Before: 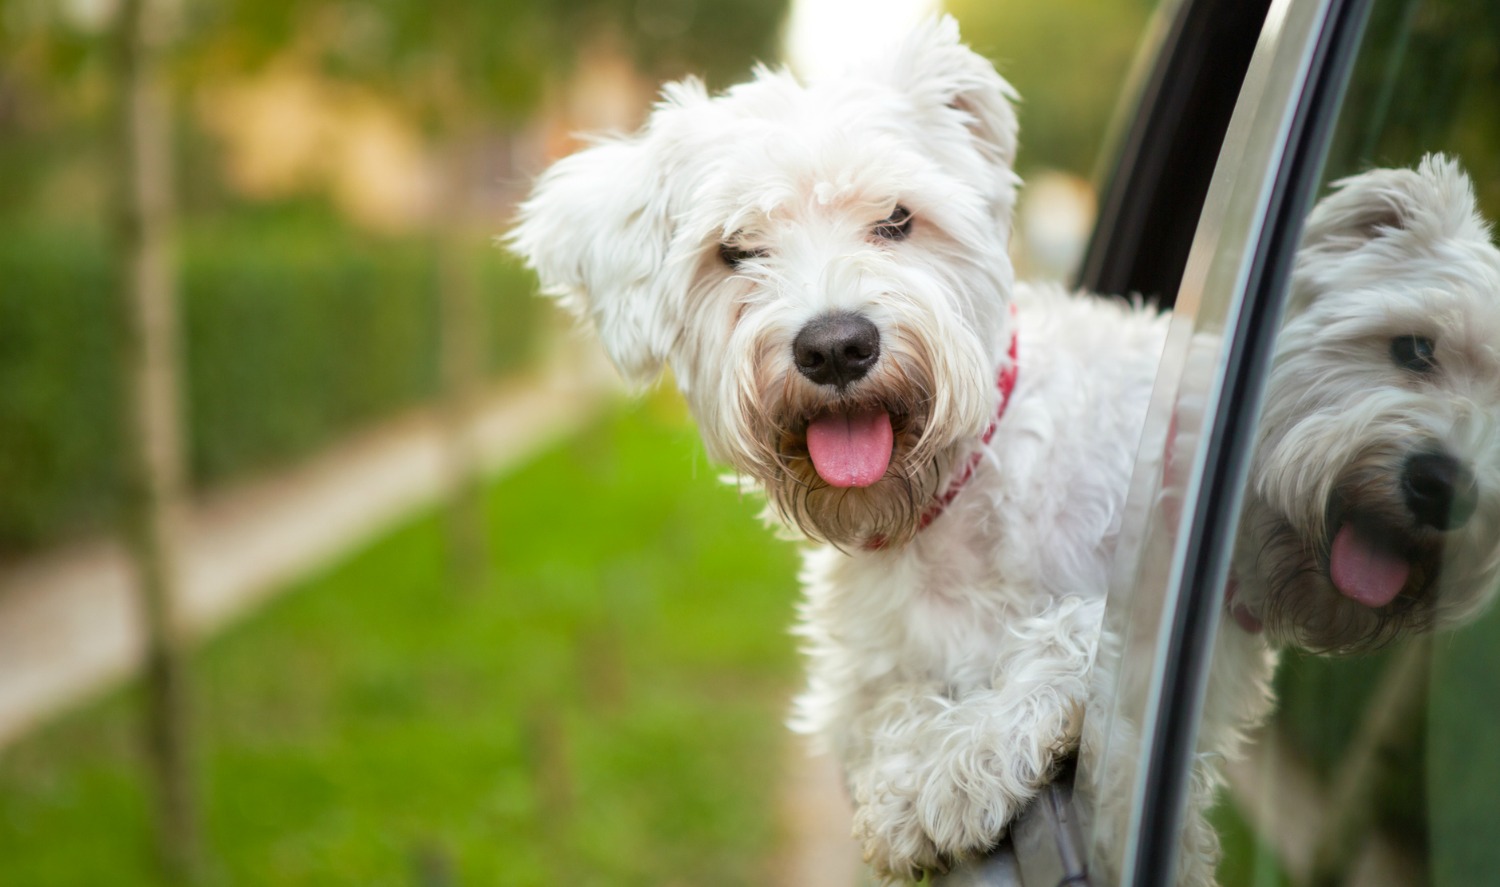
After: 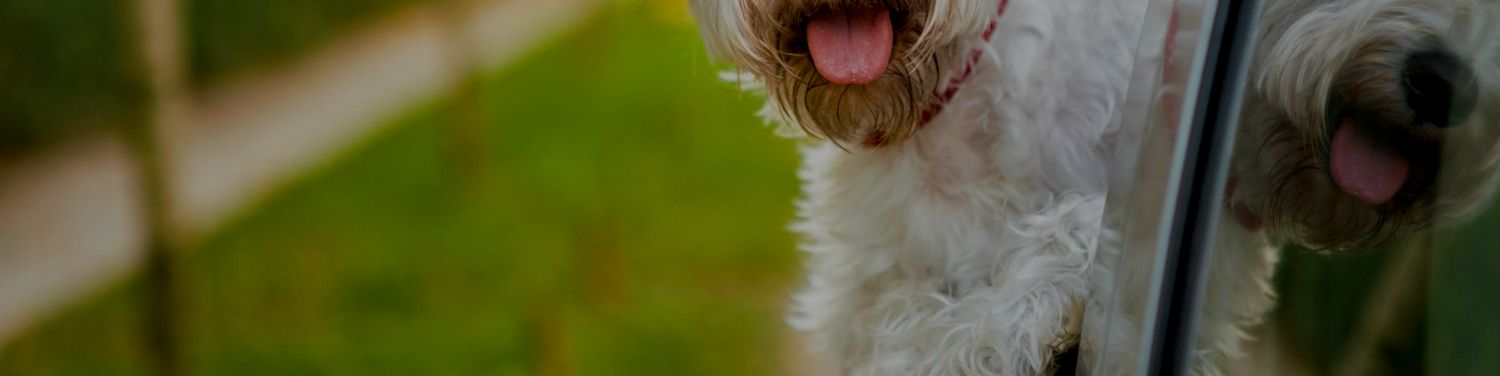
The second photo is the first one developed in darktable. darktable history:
exposure: exposure -0.149 EV, compensate exposure bias true, compensate highlight preservation false
local contrast: on, module defaults
color zones: curves: ch0 [(0.018, 0.548) (0.197, 0.654) (0.425, 0.447) (0.605, 0.658) (0.732, 0.579)]; ch1 [(0.105, 0.531) (0.224, 0.531) (0.386, 0.39) (0.618, 0.456) (0.732, 0.456) (0.956, 0.421)]; ch2 [(0.039, 0.583) (0.215, 0.465) (0.399, 0.544) (0.465, 0.548) (0.614, 0.447) (0.724, 0.43) (0.882, 0.623) (0.956, 0.632)]
contrast brightness saturation: contrast 0.014, saturation -0.059
crop: top 45.465%, bottom 12.121%
color balance rgb: linear chroma grading › global chroma 0.836%, perceptual saturation grading › global saturation 20%, perceptual saturation grading › highlights -25.192%, perceptual saturation grading › shadows 49.385%, global vibrance 9.83%
